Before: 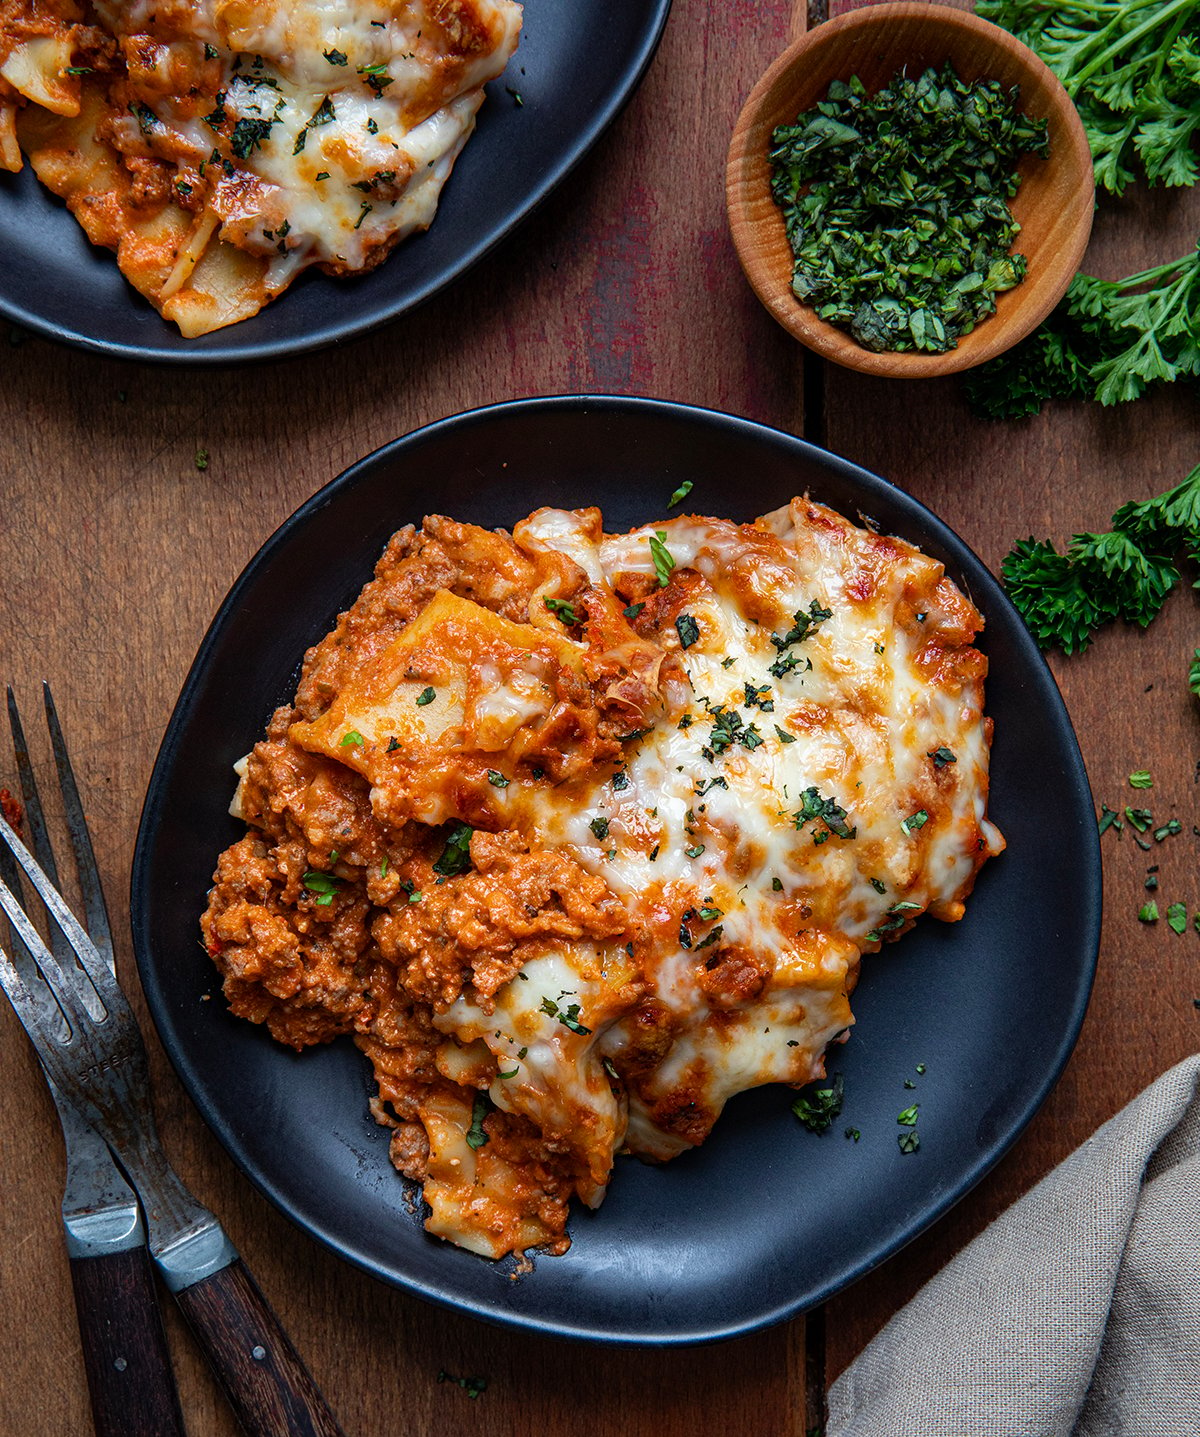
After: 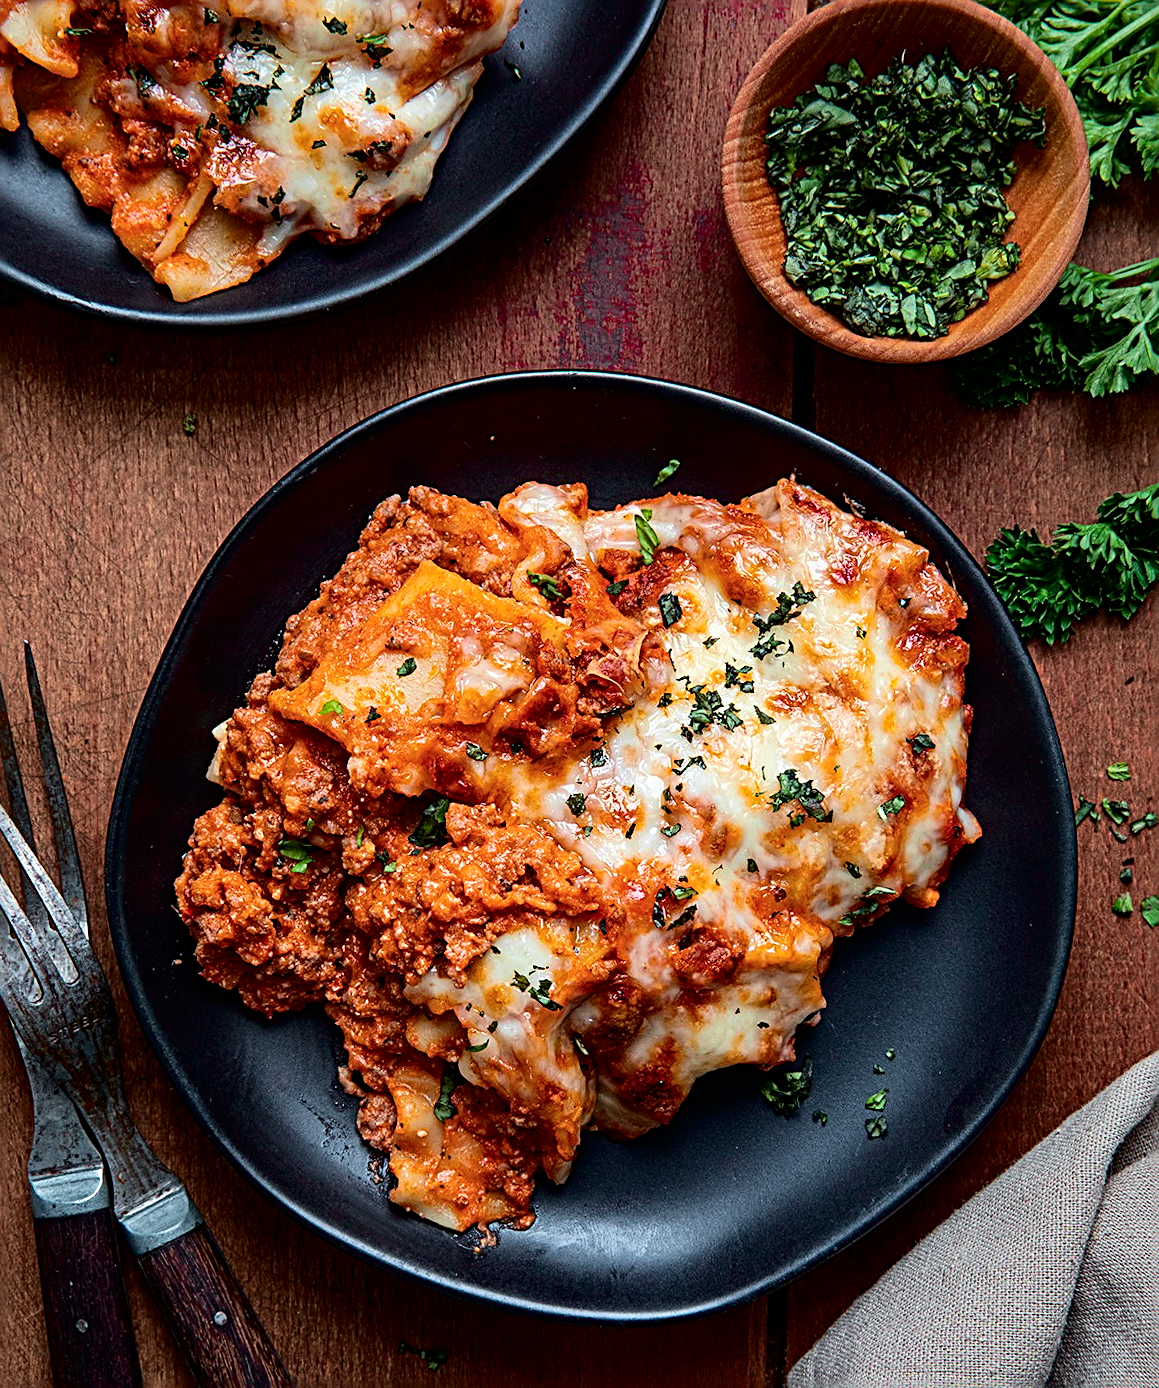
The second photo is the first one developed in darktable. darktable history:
color balance rgb: perceptual saturation grading › global saturation 10%, global vibrance 10%
crop and rotate: angle -1.69°
sharpen: radius 3.025, amount 0.757
tone curve: curves: ch0 [(0.003, 0) (0.066, 0.023) (0.149, 0.094) (0.264, 0.238) (0.395, 0.421) (0.517, 0.56) (0.688, 0.743) (0.813, 0.846) (1, 1)]; ch1 [(0, 0) (0.164, 0.115) (0.337, 0.332) (0.39, 0.398) (0.464, 0.461) (0.501, 0.5) (0.521, 0.535) (0.571, 0.588) (0.652, 0.681) (0.733, 0.749) (0.811, 0.796) (1, 1)]; ch2 [(0, 0) (0.337, 0.382) (0.464, 0.476) (0.501, 0.502) (0.527, 0.54) (0.556, 0.567) (0.6, 0.59) (0.687, 0.675) (1, 1)], color space Lab, independent channels, preserve colors none
